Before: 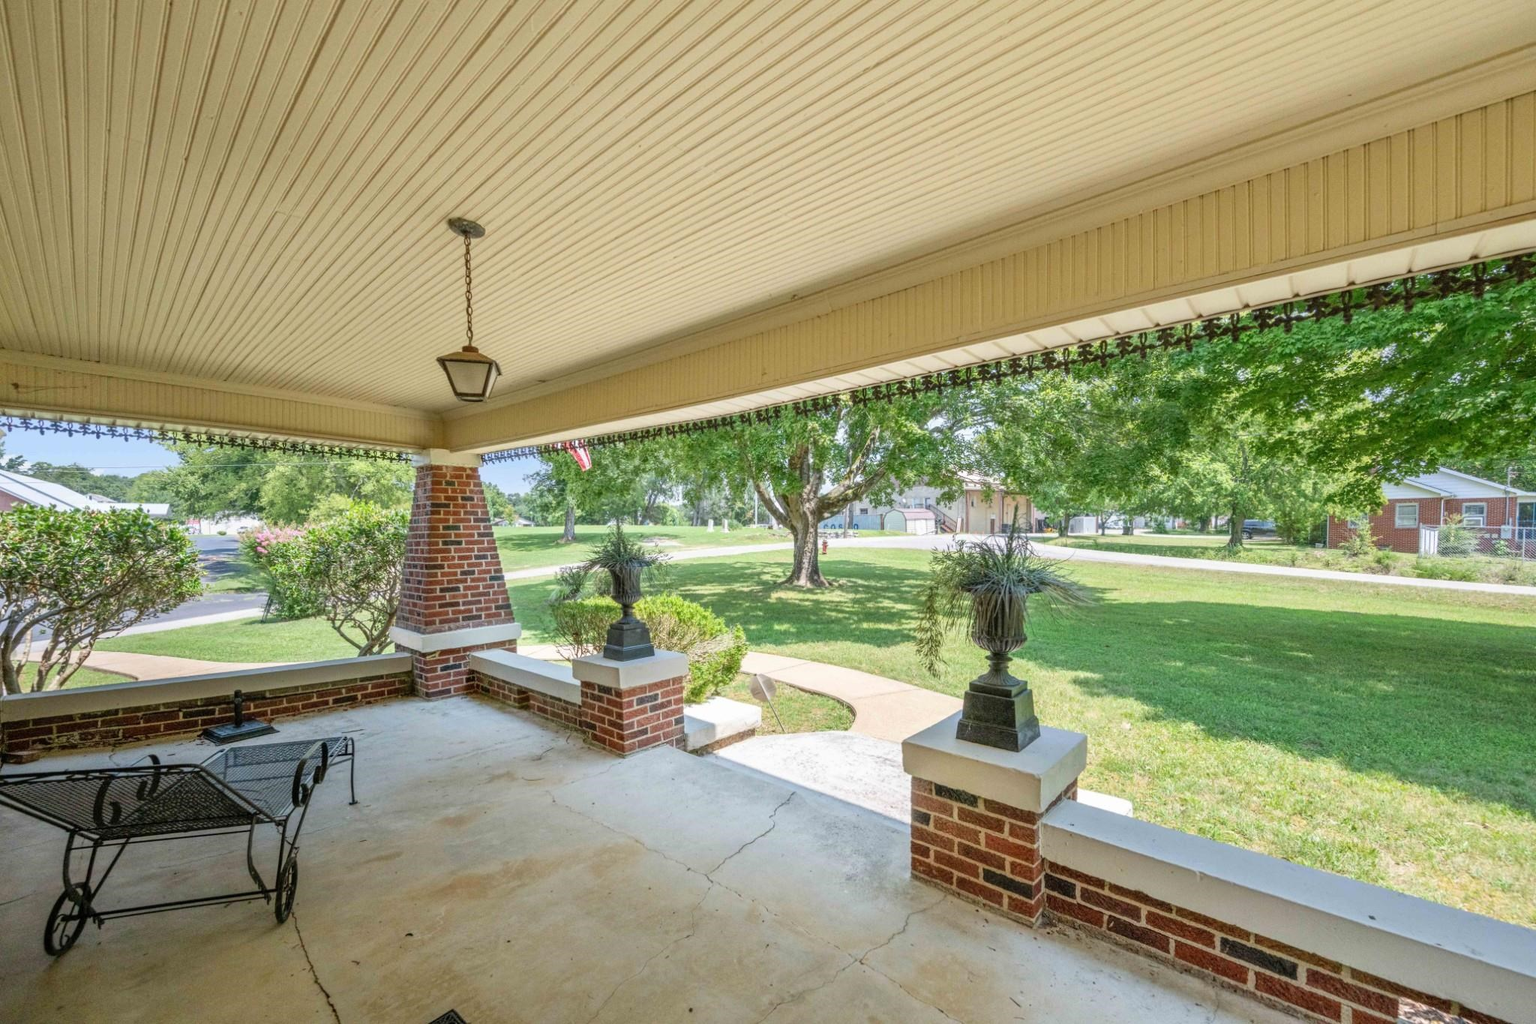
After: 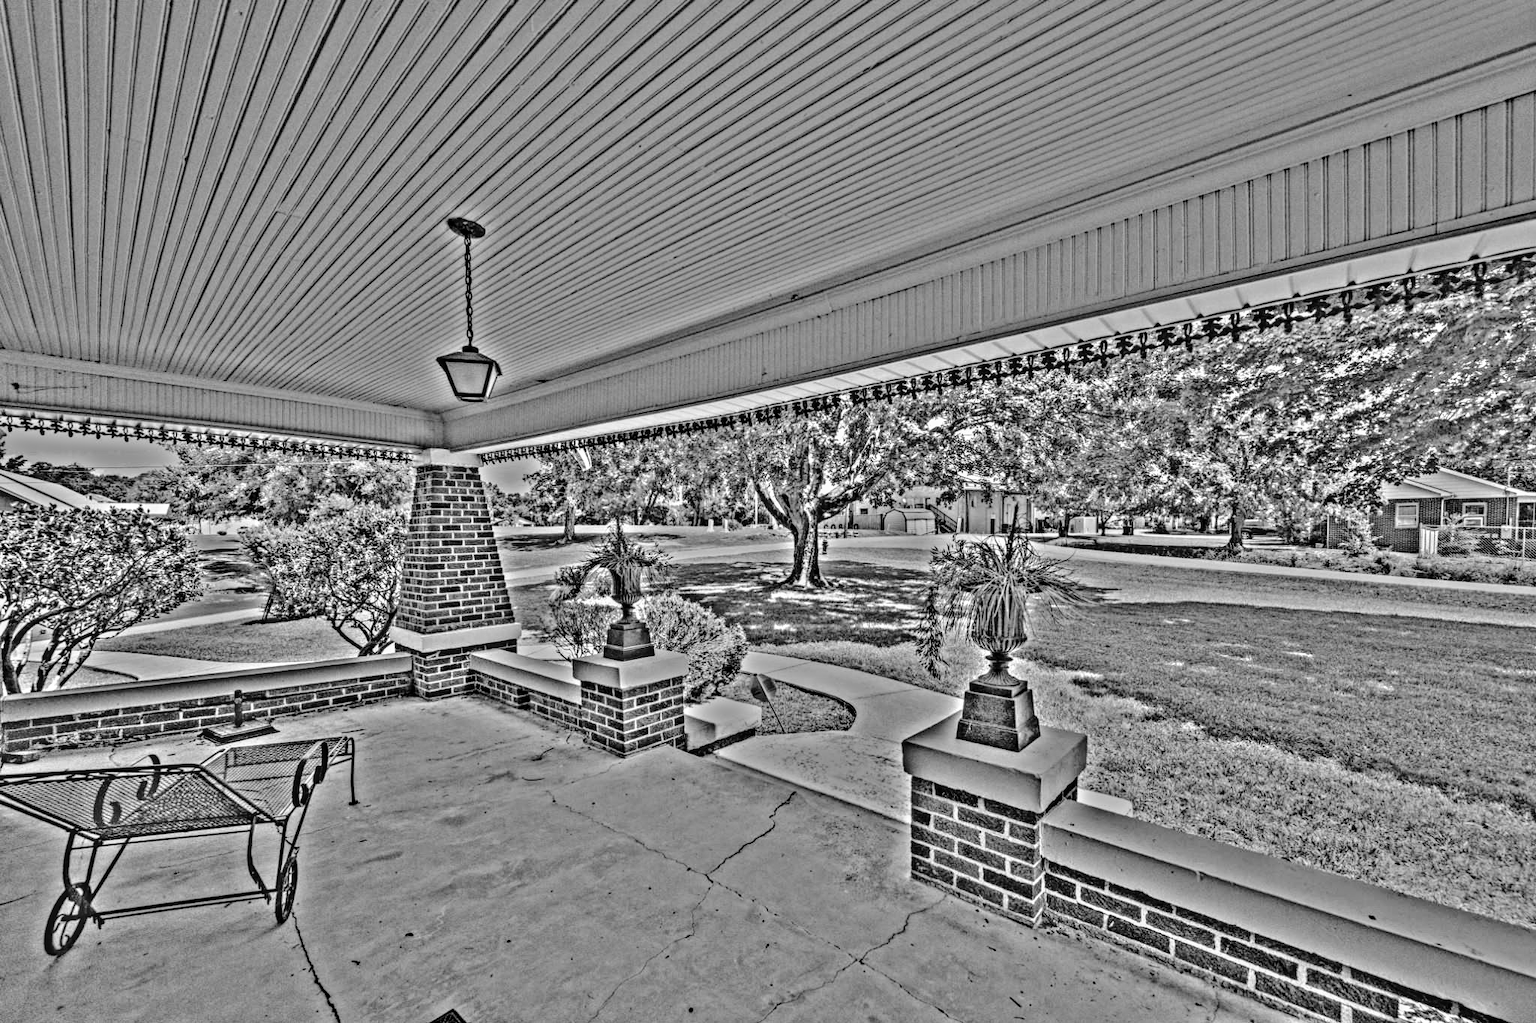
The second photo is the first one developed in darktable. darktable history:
local contrast: on, module defaults
highpass: on, module defaults
color zones: curves: ch0 [(0, 0.466) (0.128, 0.466) (0.25, 0.5) (0.375, 0.456) (0.5, 0.5) (0.625, 0.5) (0.737, 0.652) (0.875, 0.5)]; ch1 [(0, 0.603) (0.125, 0.618) (0.261, 0.348) (0.372, 0.353) (0.497, 0.363) (0.611, 0.45) (0.731, 0.427) (0.875, 0.518) (0.998, 0.652)]; ch2 [(0, 0.559) (0.125, 0.451) (0.253, 0.564) (0.37, 0.578) (0.5, 0.466) (0.625, 0.471) (0.731, 0.471) (0.88, 0.485)]
tone curve: curves: ch0 [(0, 0) (0.003, 0.026) (0.011, 0.025) (0.025, 0.022) (0.044, 0.022) (0.069, 0.028) (0.1, 0.041) (0.136, 0.062) (0.177, 0.103) (0.224, 0.167) (0.277, 0.242) (0.335, 0.343) (0.399, 0.452) (0.468, 0.539) (0.543, 0.614) (0.623, 0.683) (0.709, 0.749) (0.801, 0.827) (0.898, 0.918) (1, 1)], preserve colors none
color balance rgb: linear chroma grading › global chroma 15%, perceptual saturation grading › global saturation 30%
